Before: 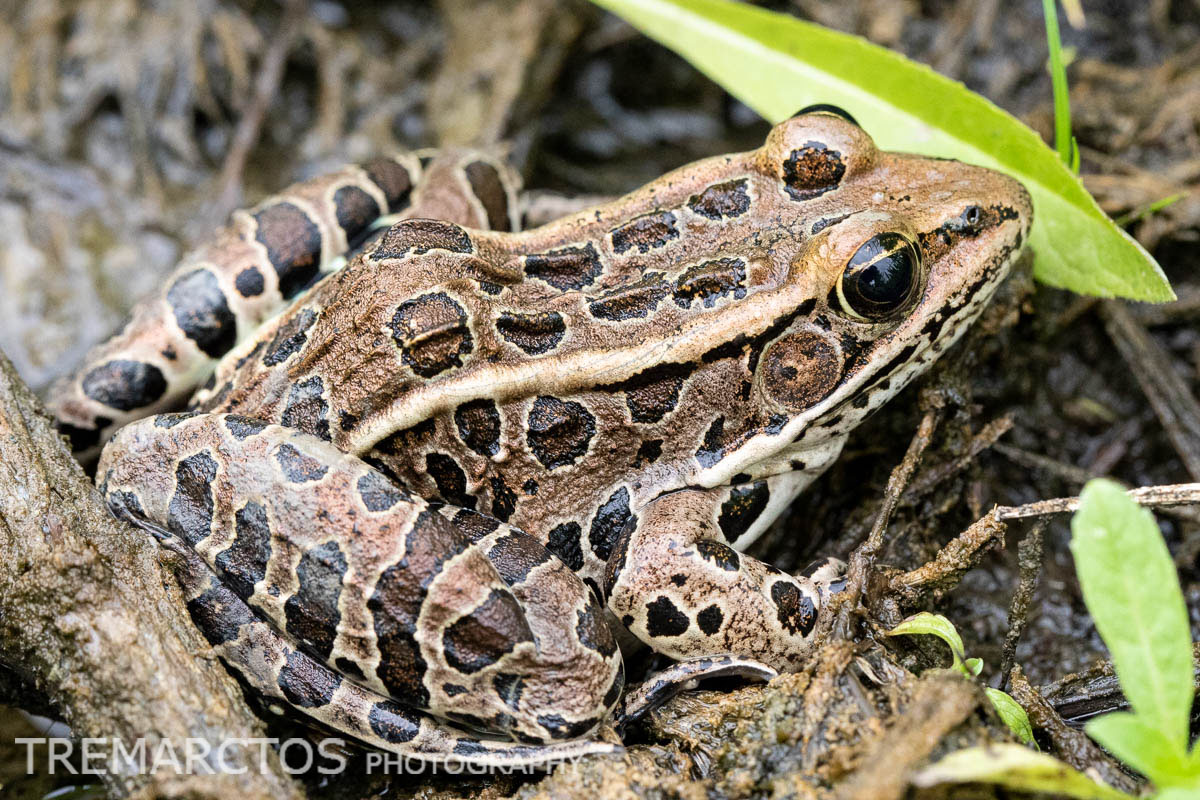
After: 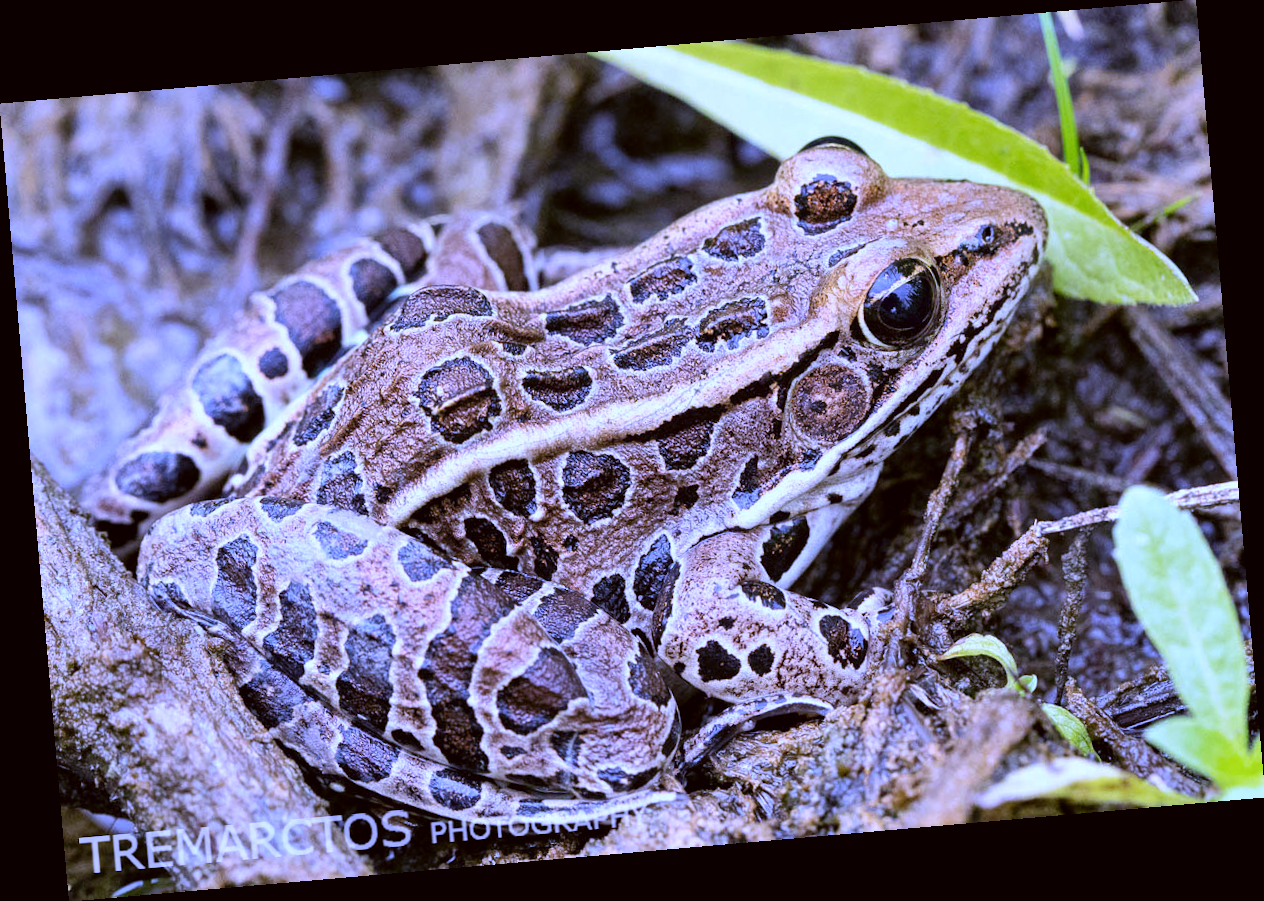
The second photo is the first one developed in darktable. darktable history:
rotate and perspective: rotation -4.98°, automatic cropping off
color correction: highlights a* -4.98, highlights b* -3.76, shadows a* 3.83, shadows b* 4.08
white balance: red 0.98, blue 1.61
shadows and highlights: shadows 43.71, white point adjustment -1.46, soften with gaussian
